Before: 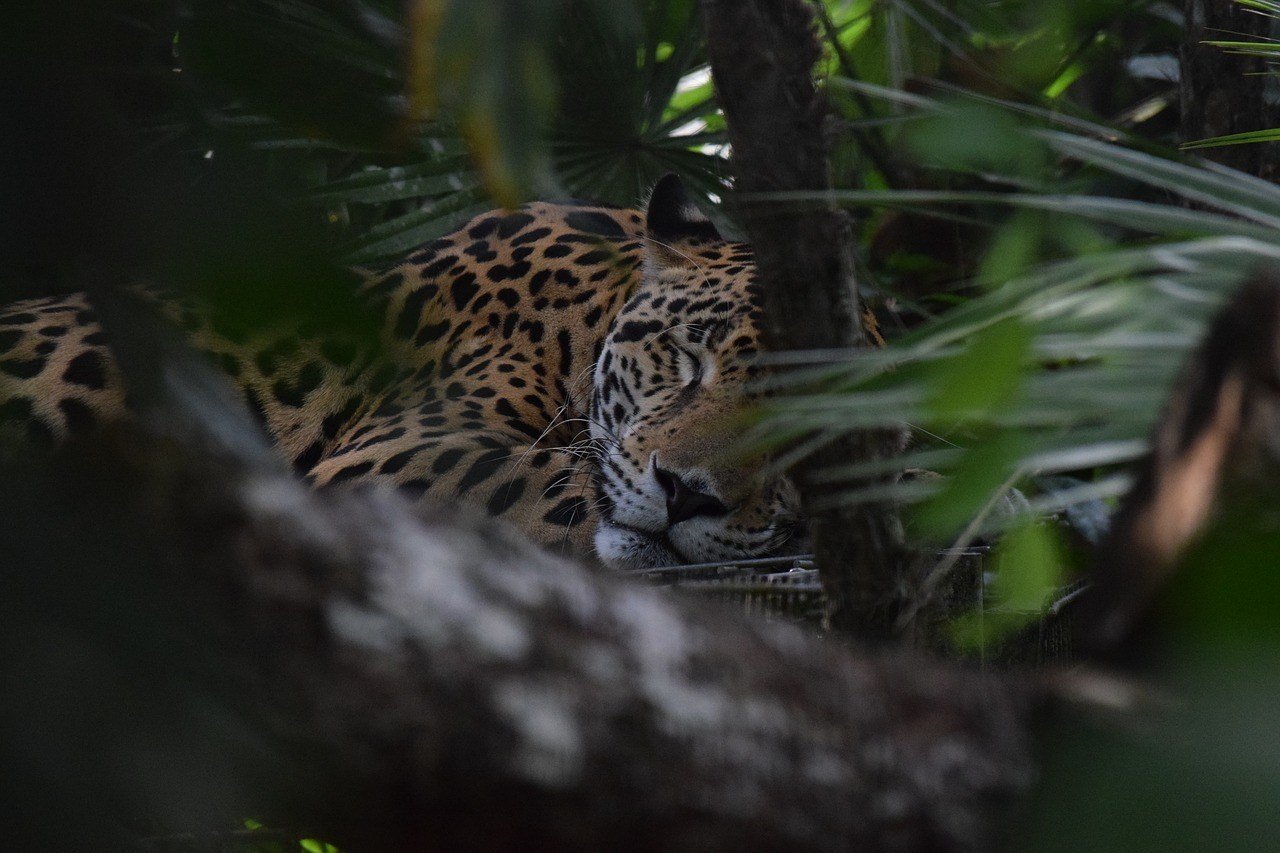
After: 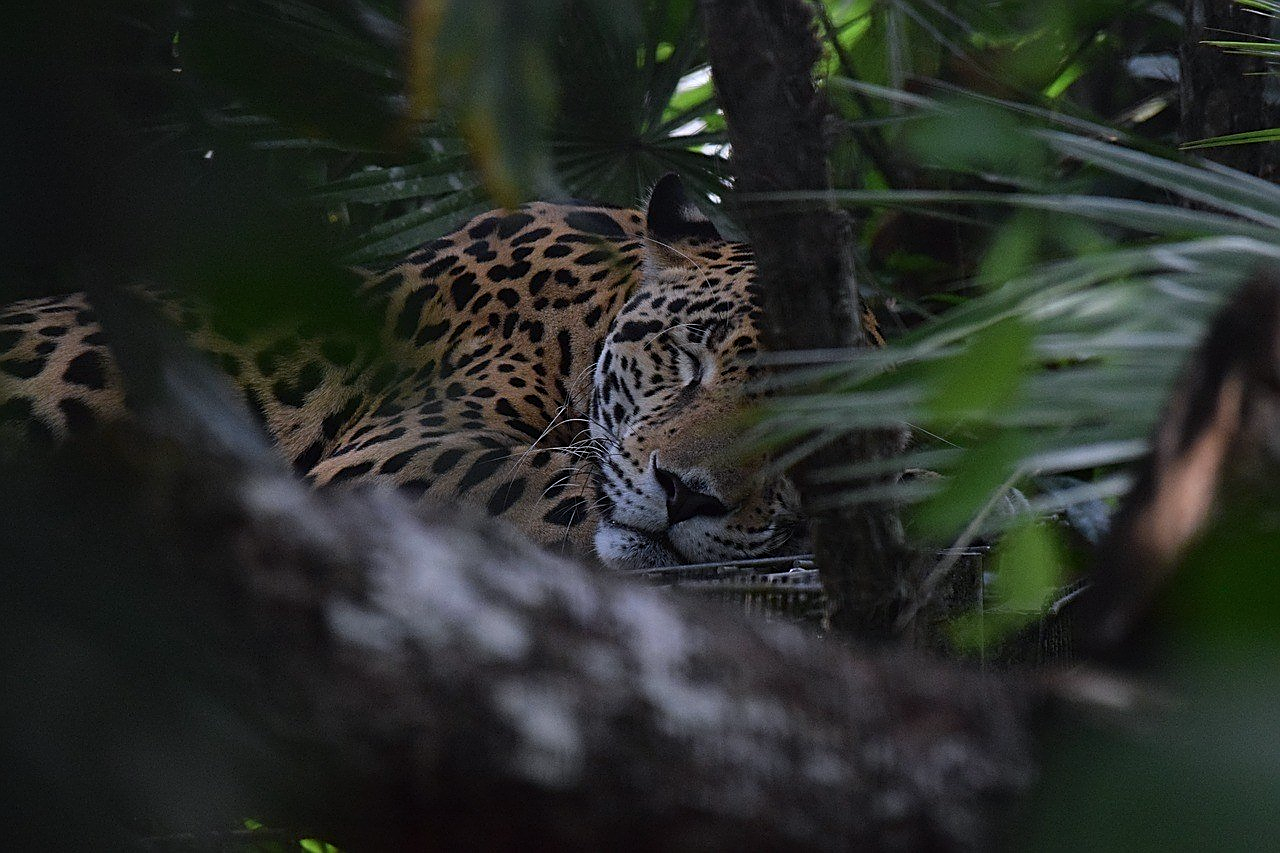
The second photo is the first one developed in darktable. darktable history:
sharpen: amount 0.576
color calibration: illuminant as shot in camera, x 0.358, y 0.373, temperature 4628.91 K
